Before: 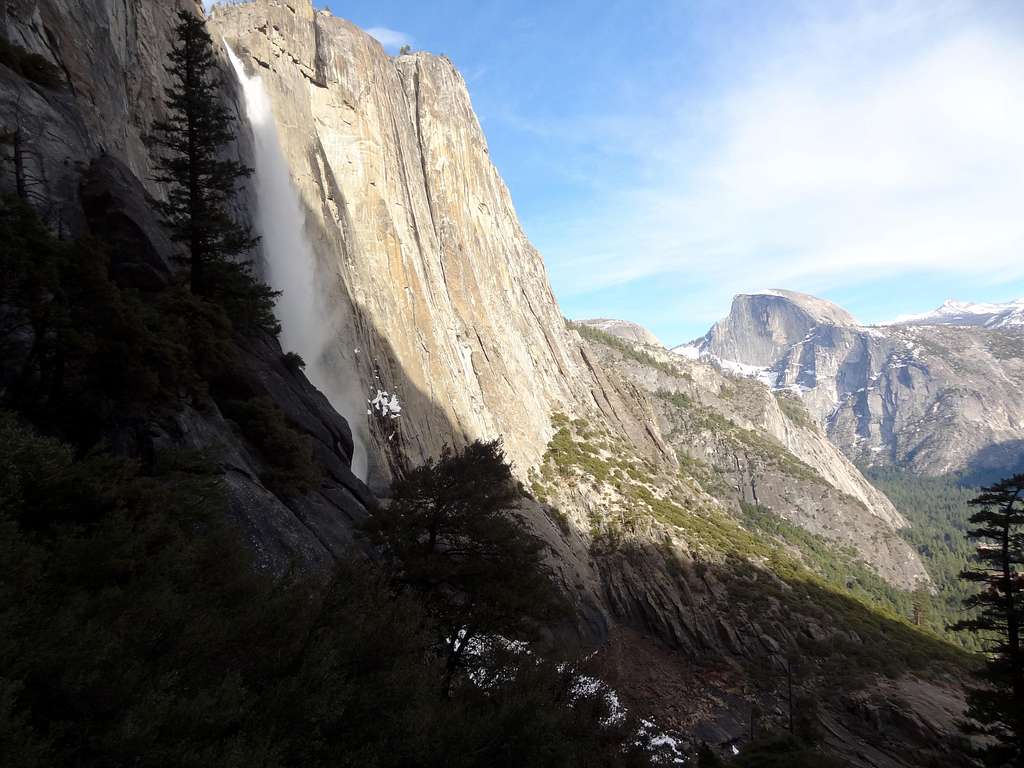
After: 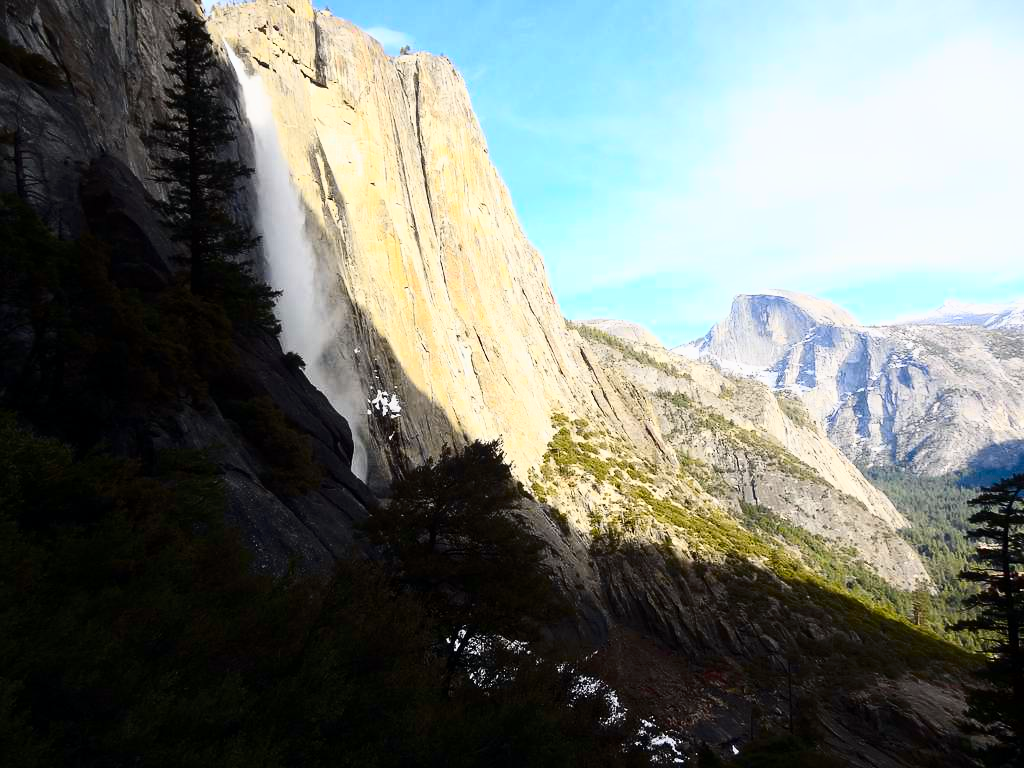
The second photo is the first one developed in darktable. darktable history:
tone curve: curves: ch0 [(0, 0) (0.187, 0.12) (0.384, 0.363) (0.577, 0.681) (0.735, 0.881) (0.864, 0.959) (1, 0.987)]; ch1 [(0, 0) (0.402, 0.36) (0.476, 0.466) (0.501, 0.501) (0.518, 0.514) (0.564, 0.614) (0.614, 0.664) (0.741, 0.829) (1, 1)]; ch2 [(0, 0) (0.429, 0.387) (0.483, 0.481) (0.503, 0.501) (0.522, 0.531) (0.564, 0.605) (0.615, 0.697) (0.702, 0.774) (1, 0.895)], color space Lab, independent channels, preserve colors none
